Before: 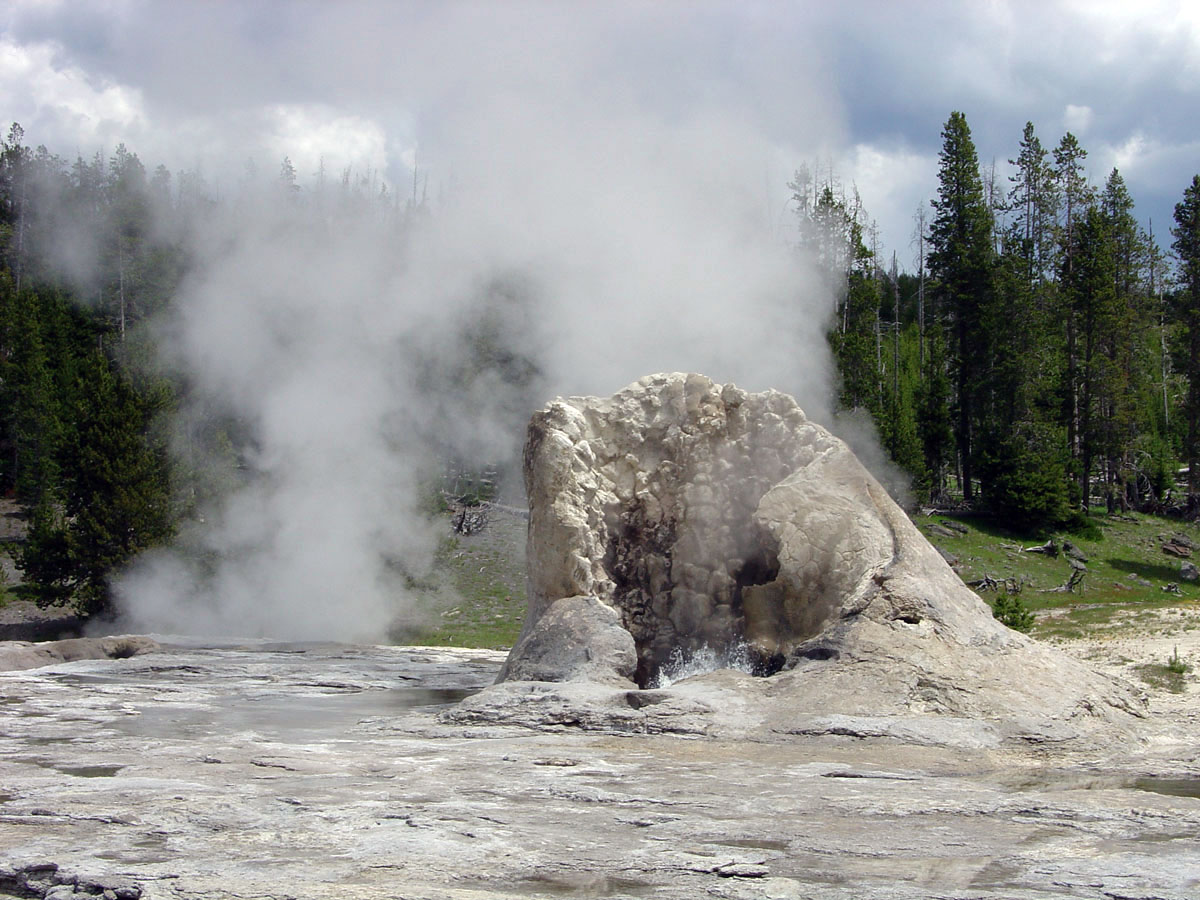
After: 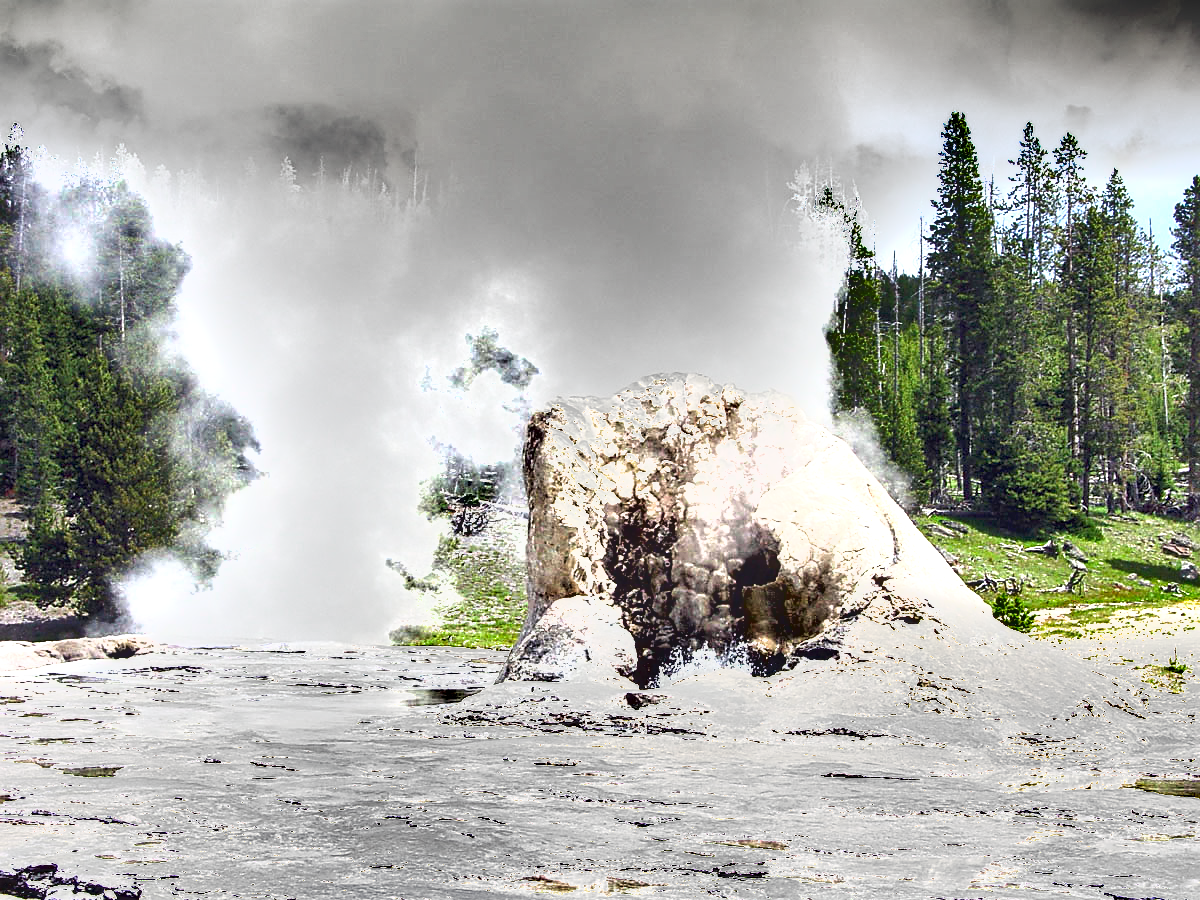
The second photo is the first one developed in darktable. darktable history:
sharpen: amount 0.5
local contrast: detail 110%
shadows and highlights: shadows 52.61, soften with gaussian
tone equalizer: edges refinement/feathering 500, mask exposure compensation -1.57 EV, preserve details no
exposure: exposure 2.203 EV, compensate exposure bias true, compensate highlight preservation false
